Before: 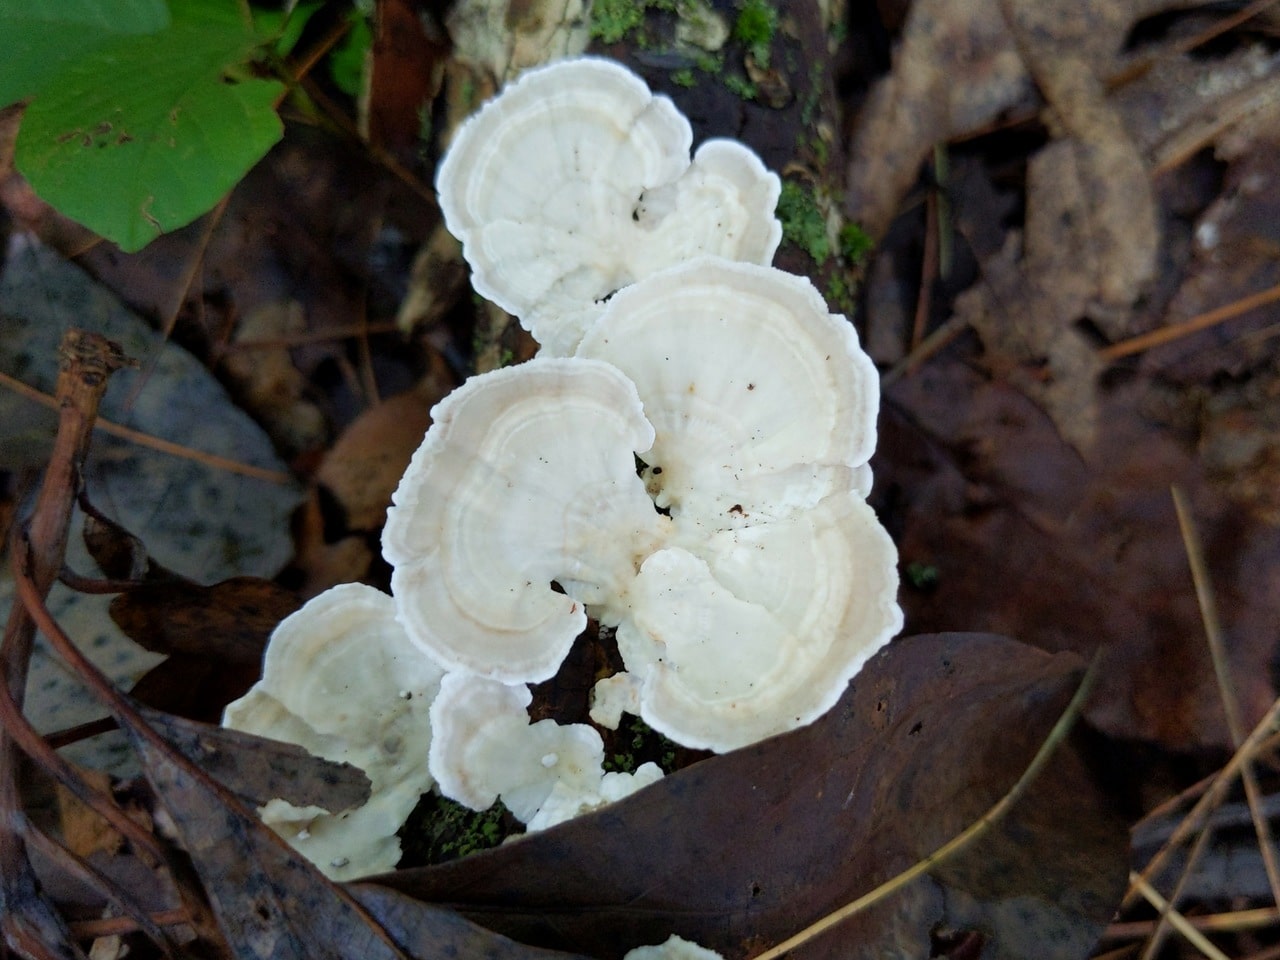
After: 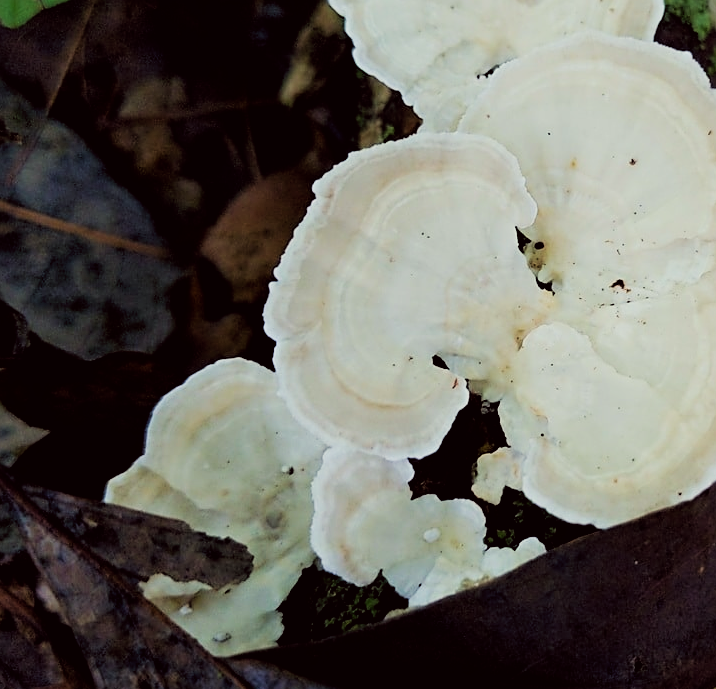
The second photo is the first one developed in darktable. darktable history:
crop: left 9.278%, top 23.526%, right 34.745%, bottom 4.618%
sharpen: on, module defaults
color correction: highlights a* -0.982, highlights b* 4.45, shadows a* 3.66
filmic rgb: black relative exposure -5.15 EV, white relative exposure 3.99 EV, hardness 2.9, contrast 1.192, highlights saturation mix -29.69%
velvia: on, module defaults
